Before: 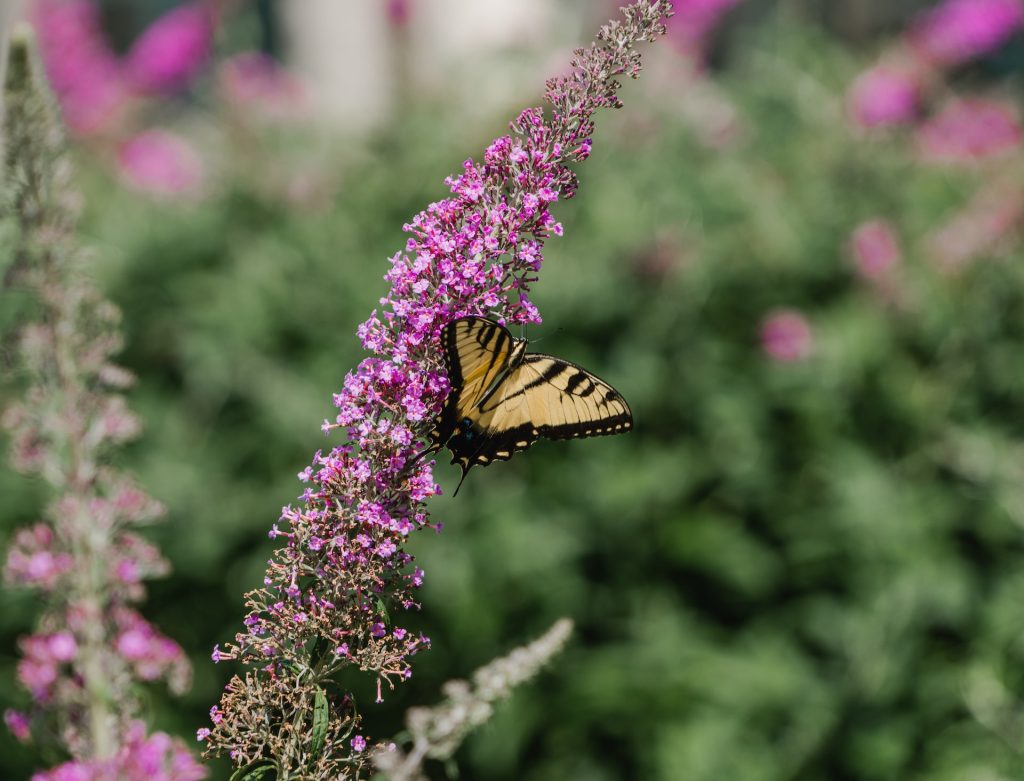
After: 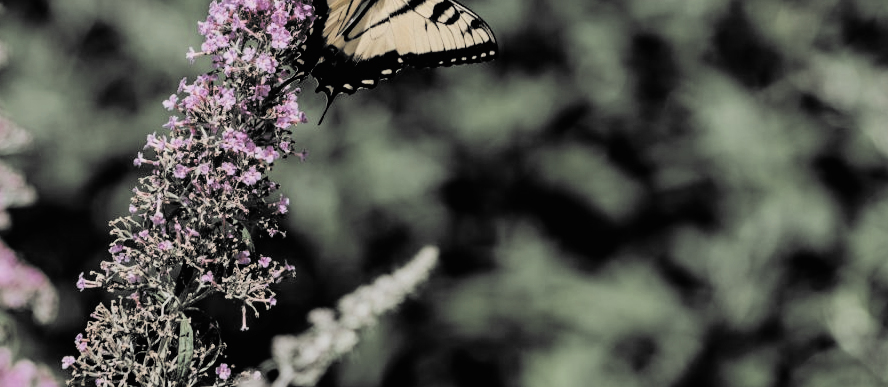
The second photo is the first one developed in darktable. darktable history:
exposure: exposure -0.211 EV, compensate exposure bias true, compensate highlight preservation false
crop and rotate: left 13.229%, top 47.701%, bottom 2.743%
filmic rgb: black relative exposure -5.01 EV, white relative exposure 3.5 EV, hardness 3.18, contrast 1.398, highlights saturation mix -49.89%, color science v6 (2022)
contrast brightness saturation: brightness 0.184, saturation -0.51
